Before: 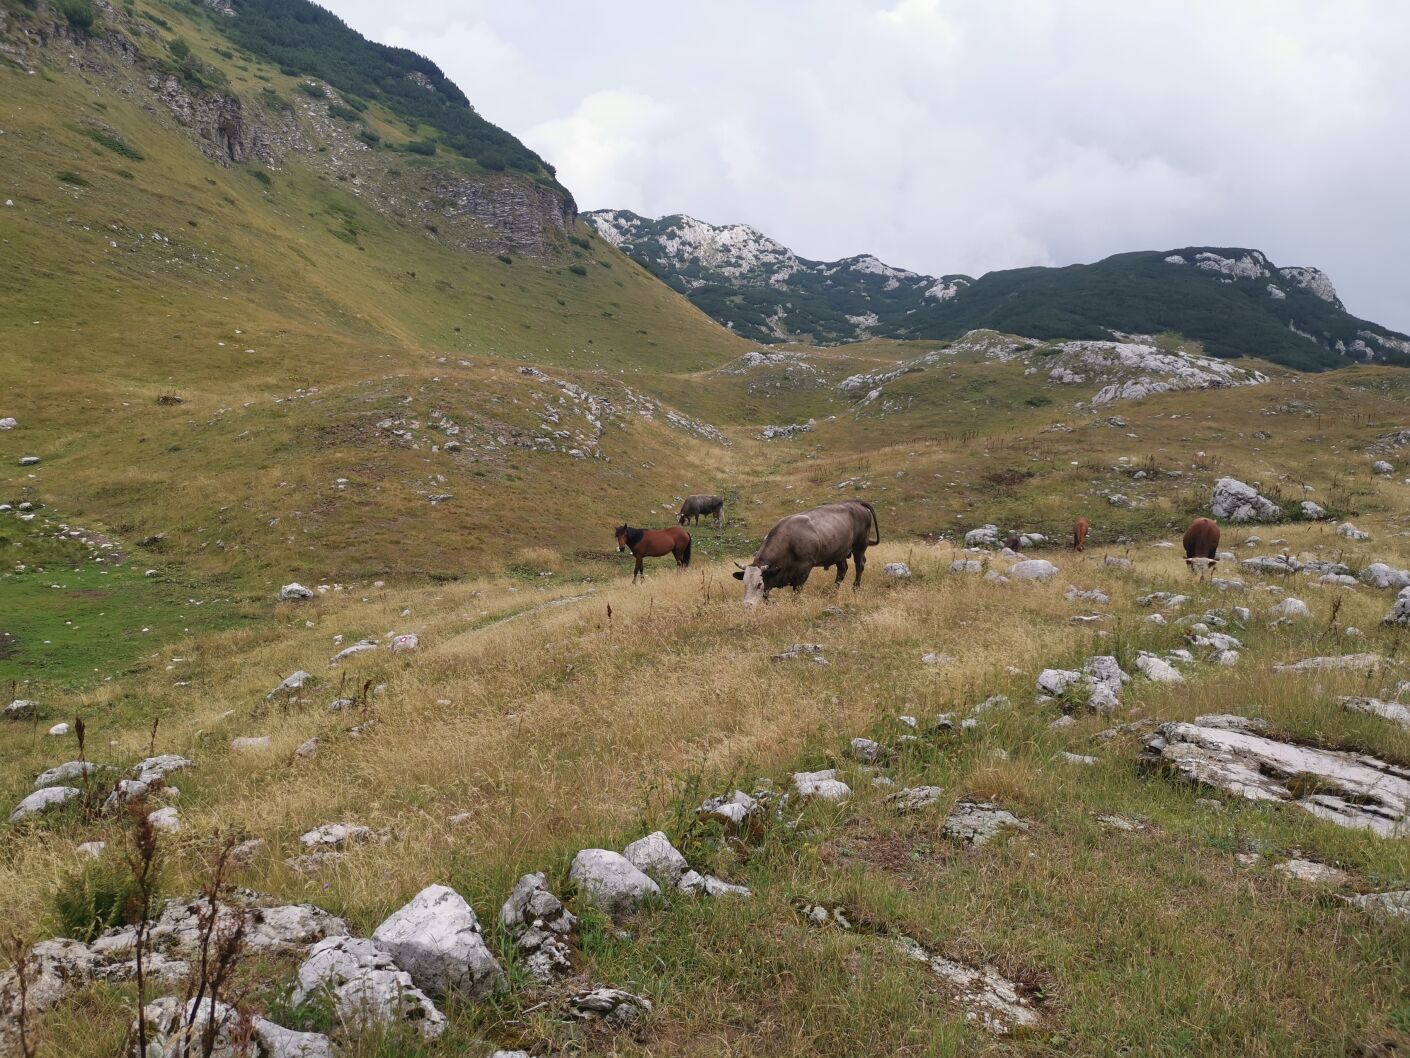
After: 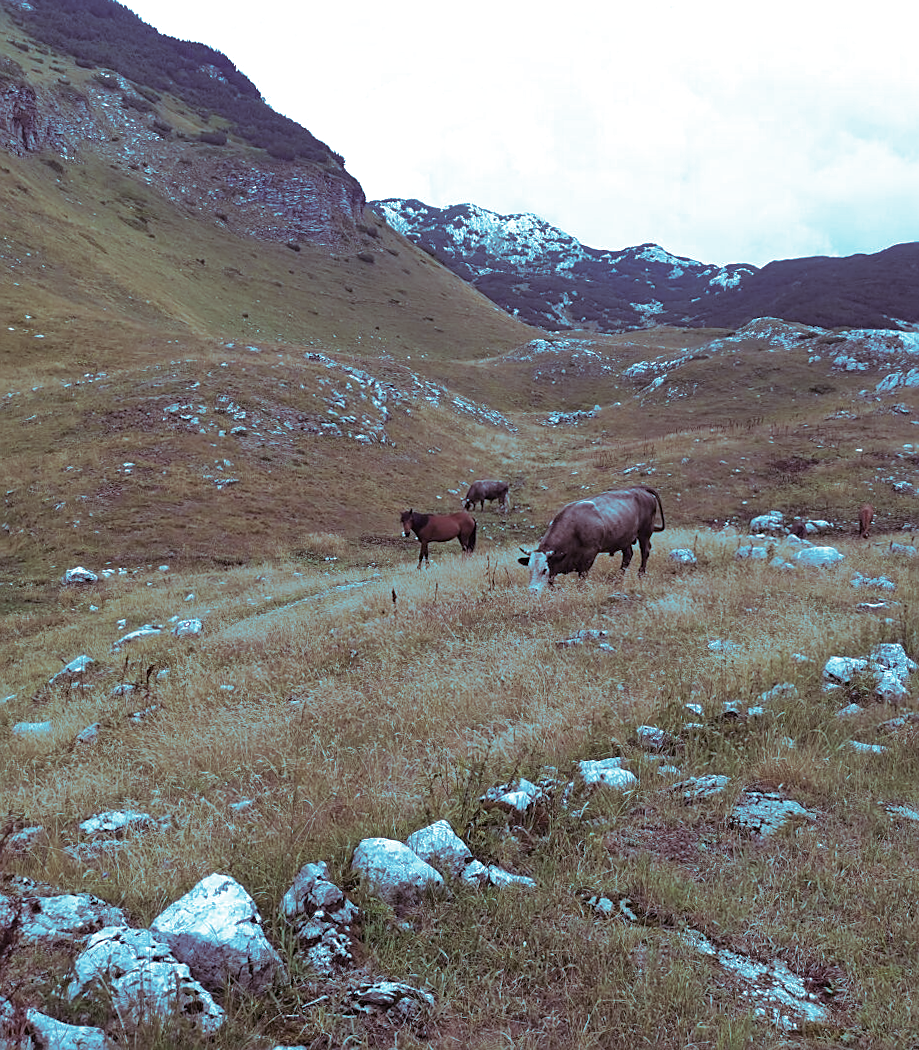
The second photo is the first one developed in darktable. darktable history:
split-toning: shadows › hue 327.6°, highlights › hue 198°, highlights › saturation 0.55, balance -21.25, compress 0%
rotate and perspective: rotation 0.226°, lens shift (vertical) -0.042, crop left 0.023, crop right 0.982, crop top 0.006, crop bottom 0.994
shadows and highlights: shadows 52.34, highlights -28.23, soften with gaussian
sharpen: on, module defaults
white balance: red 0.871, blue 1.249
crop and rotate: left 14.385%, right 18.948%
